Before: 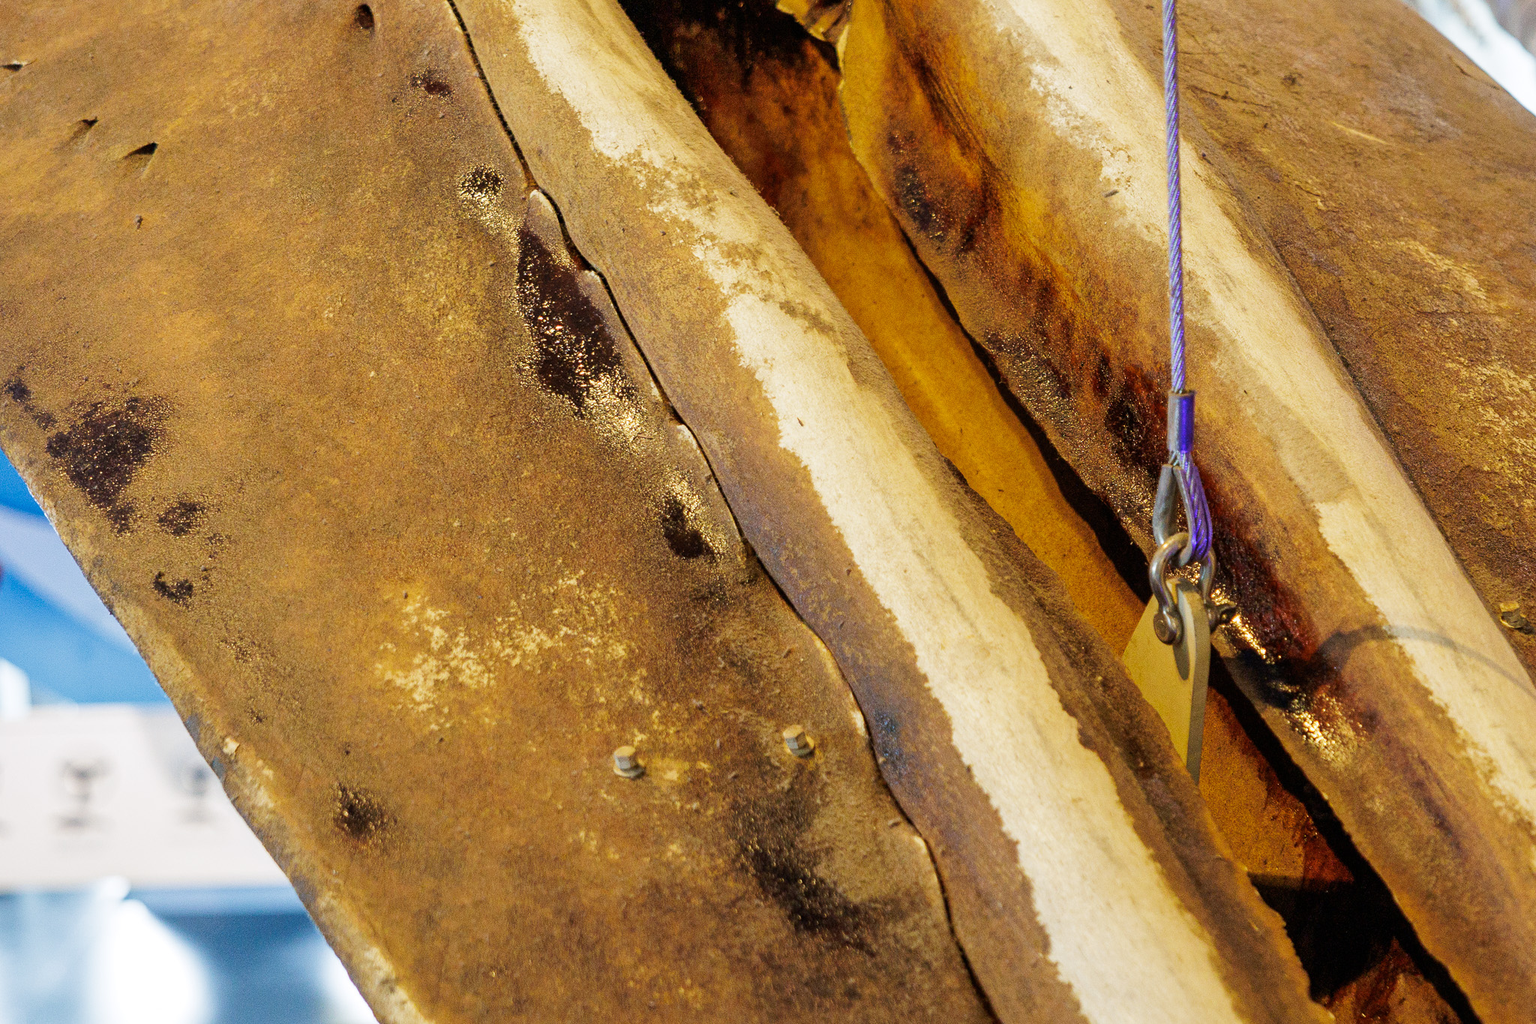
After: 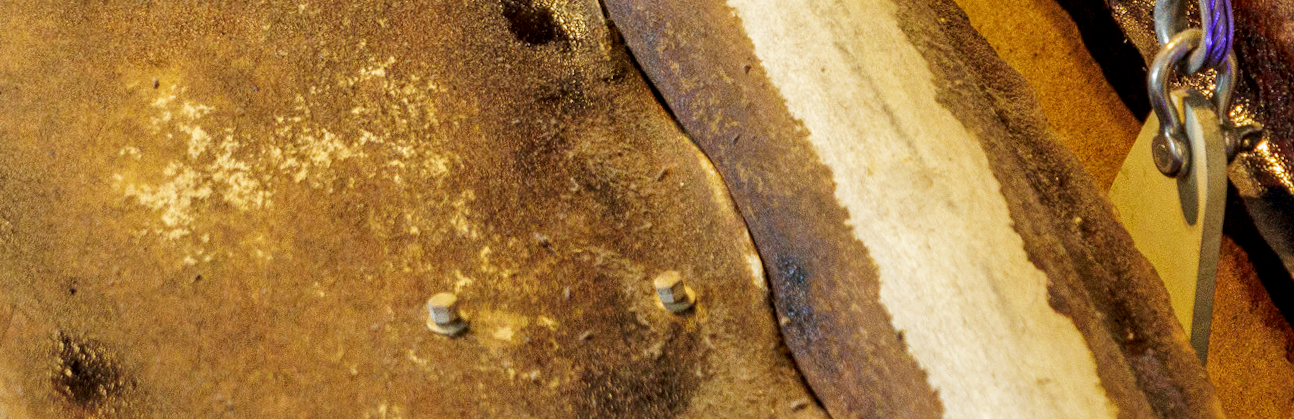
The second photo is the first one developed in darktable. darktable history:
rotate and perspective: rotation 1.57°, crop left 0.018, crop right 0.982, crop top 0.039, crop bottom 0.961
crop: left 18.091%, top 51.13%, right 17.525%, bottom 16.85%
local contrast: detail 130%
